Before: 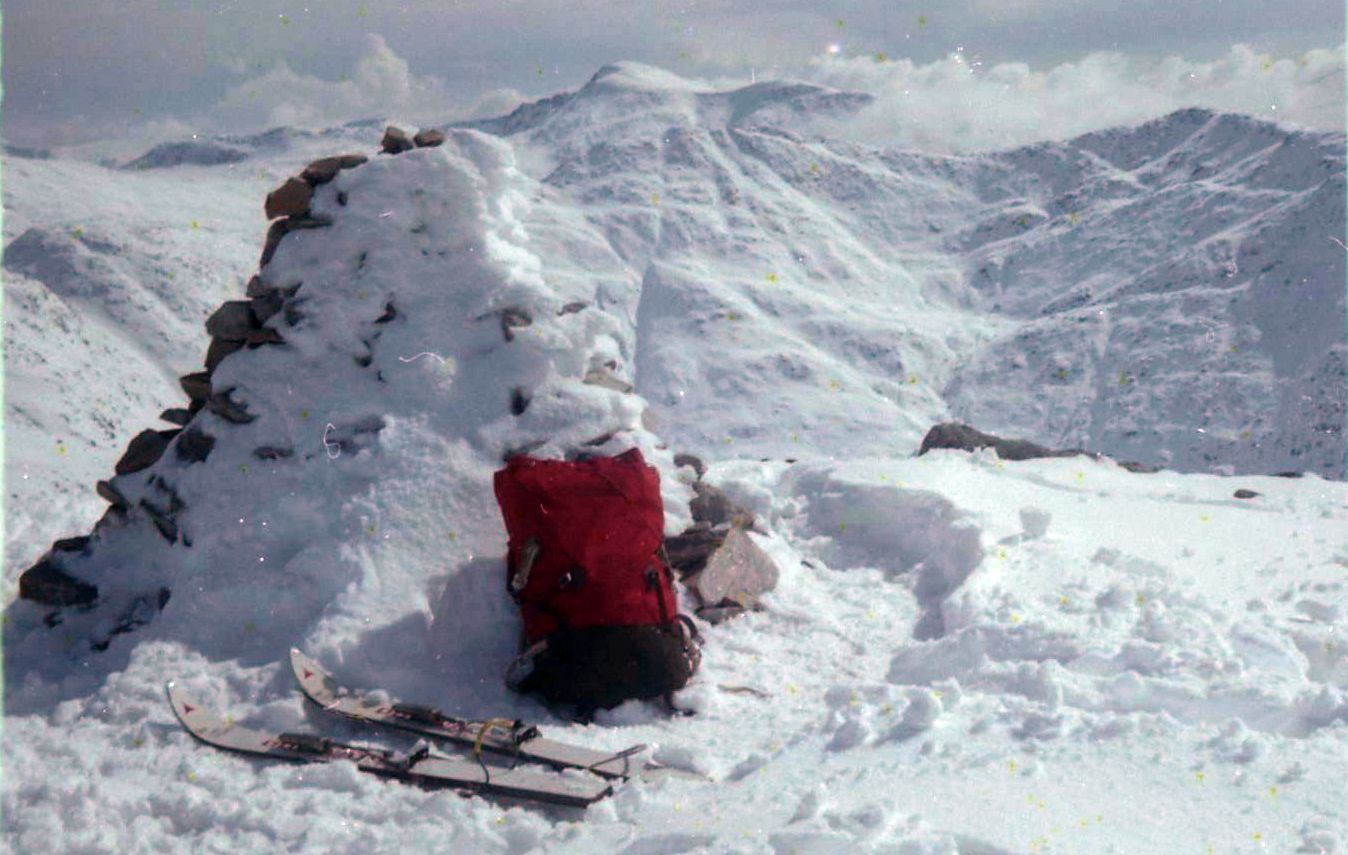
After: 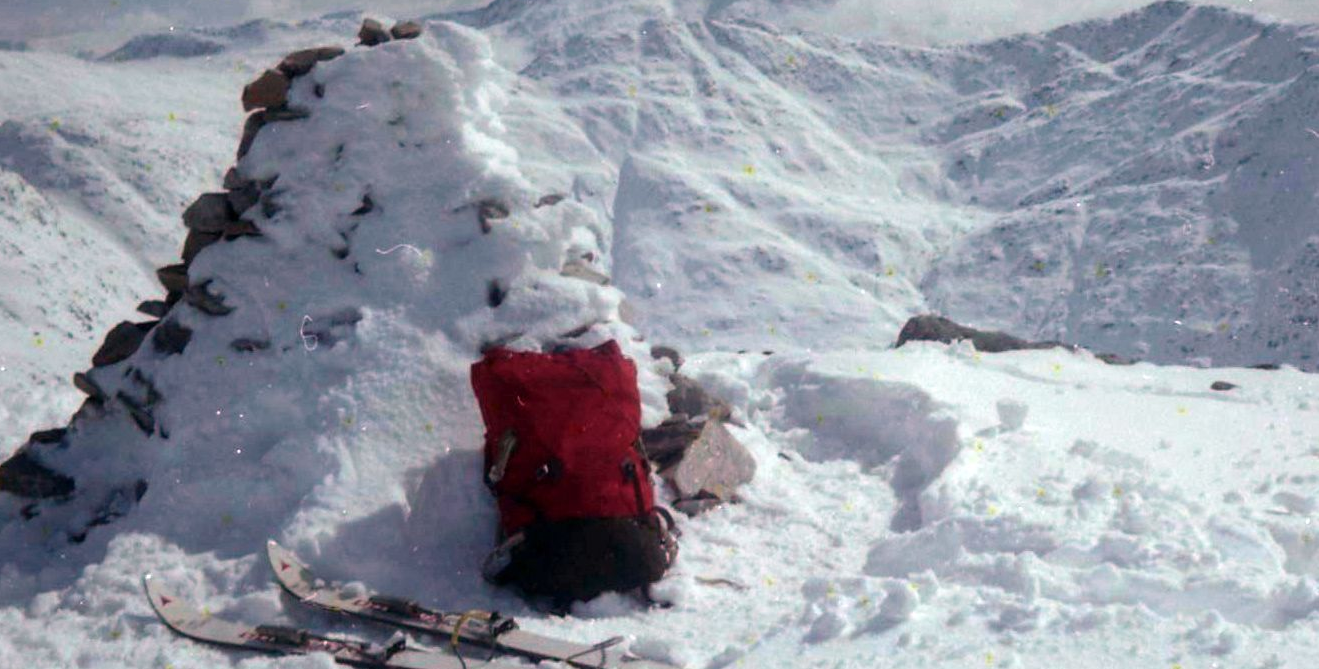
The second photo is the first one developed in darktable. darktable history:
crop and rotate: left 1.824%, top 12.692%, right 0.301%, bottom 8.967%
